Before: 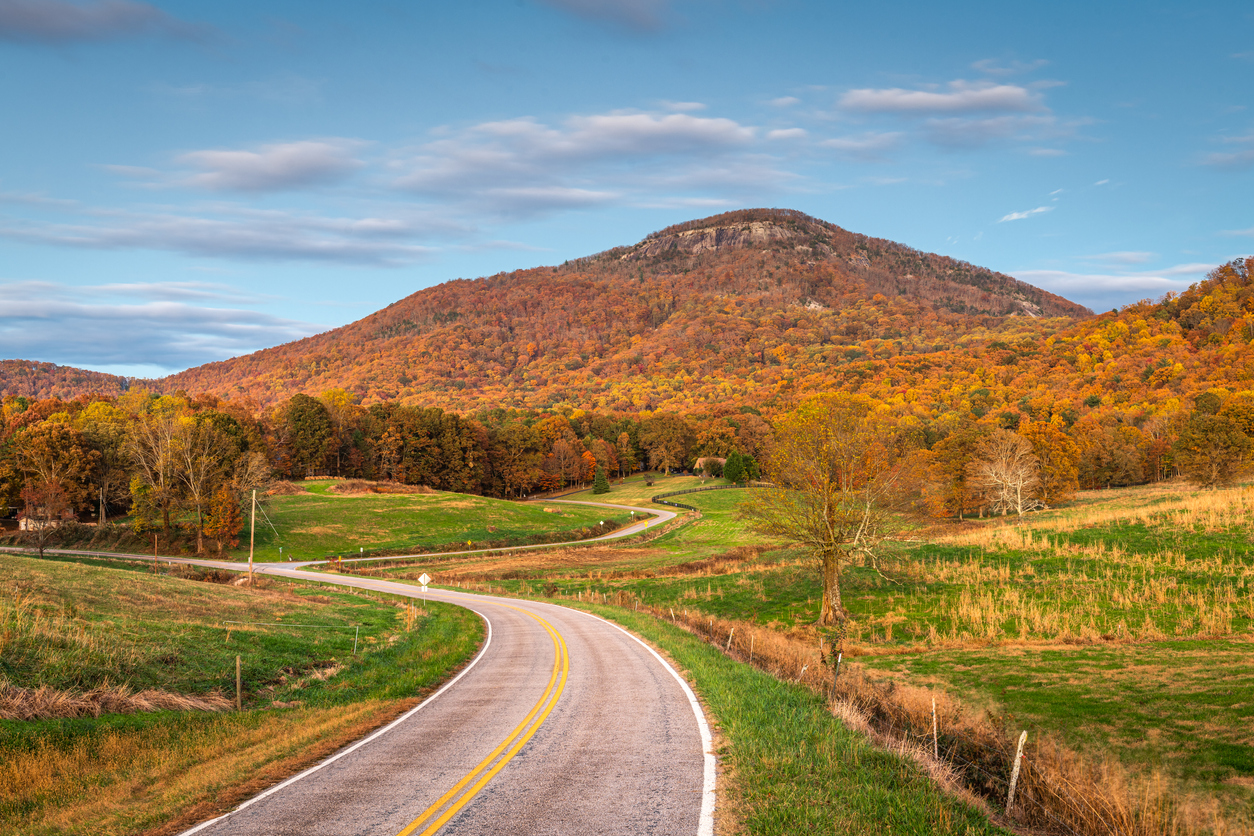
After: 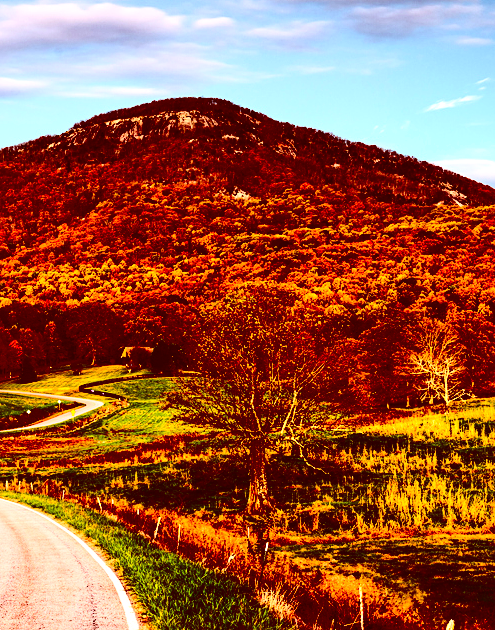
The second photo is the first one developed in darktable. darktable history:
tone equalizer: on, module defaults
color correction: highlights a* 9.03, highlights b* 8.71, shadows a* 40, shadows b* 40, saturation 0.8
white balance: emerald 1
shadows and highlights: radius 44.78, white point adjustment 6.64, compress 79.65%, highlights color adjustment 78.42%, soften with gaussian
color balance rgb: perceptual saturation grading › global saturation 35%, perceptual saturation grading › highlights -30%, perceptual saturation grading › shadows 35%, perceptual brilliance grading › global brilliance 3%, perceptual brilliance grading › highlights -3%, perceptual brilliance grading › shadows 3%
contrast brightness saturation: contrast 0.77, brightness -1, saturation 1
crop: left 45.721%, top 13.393%, right 14.118%, bottom 10.01%
sharpen: amount 0.2
